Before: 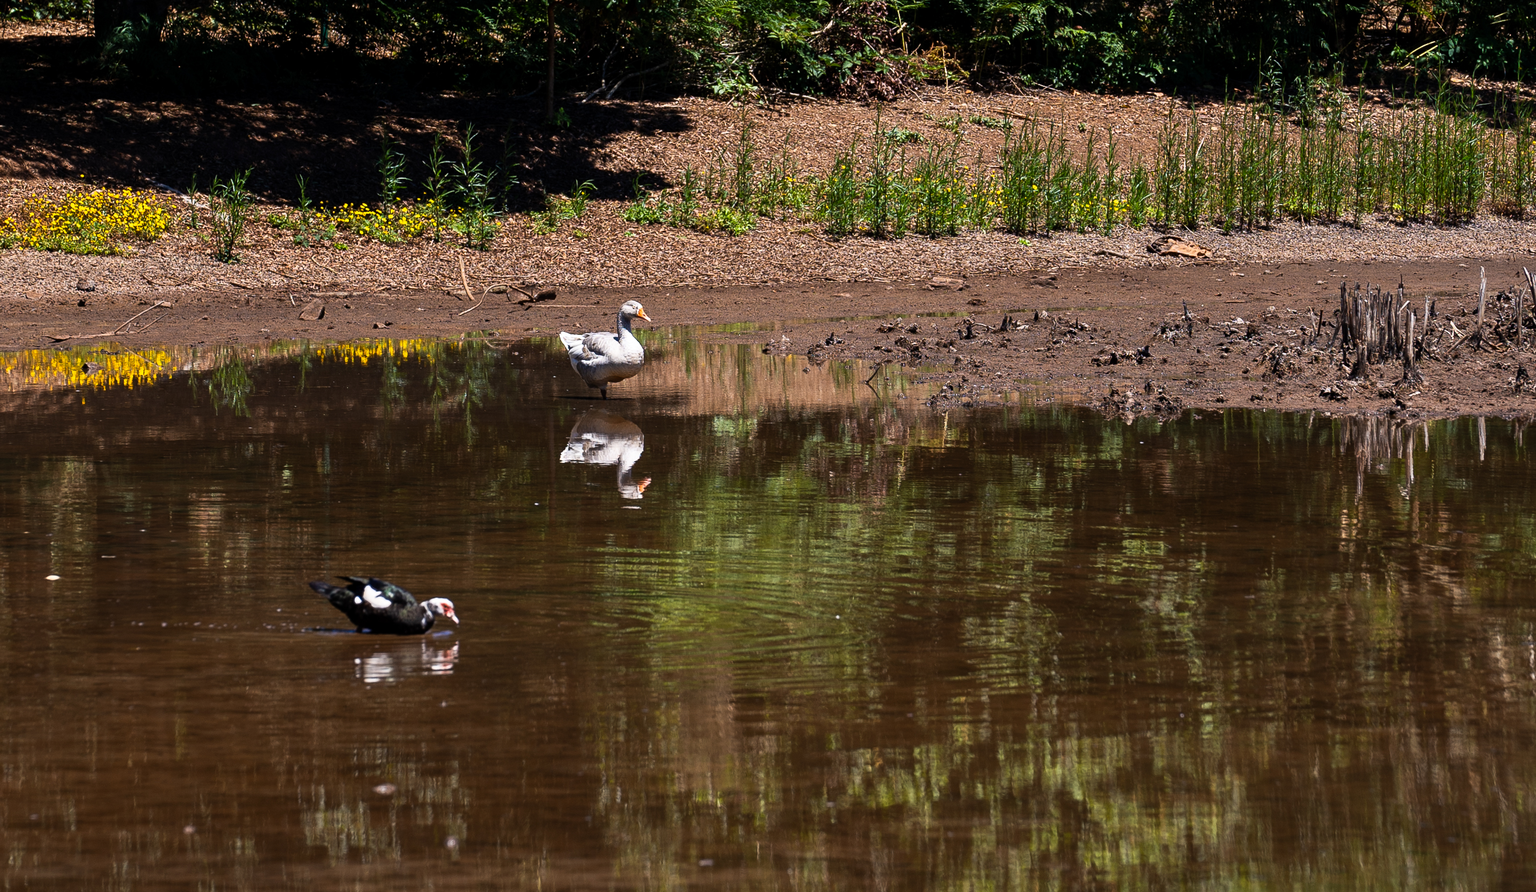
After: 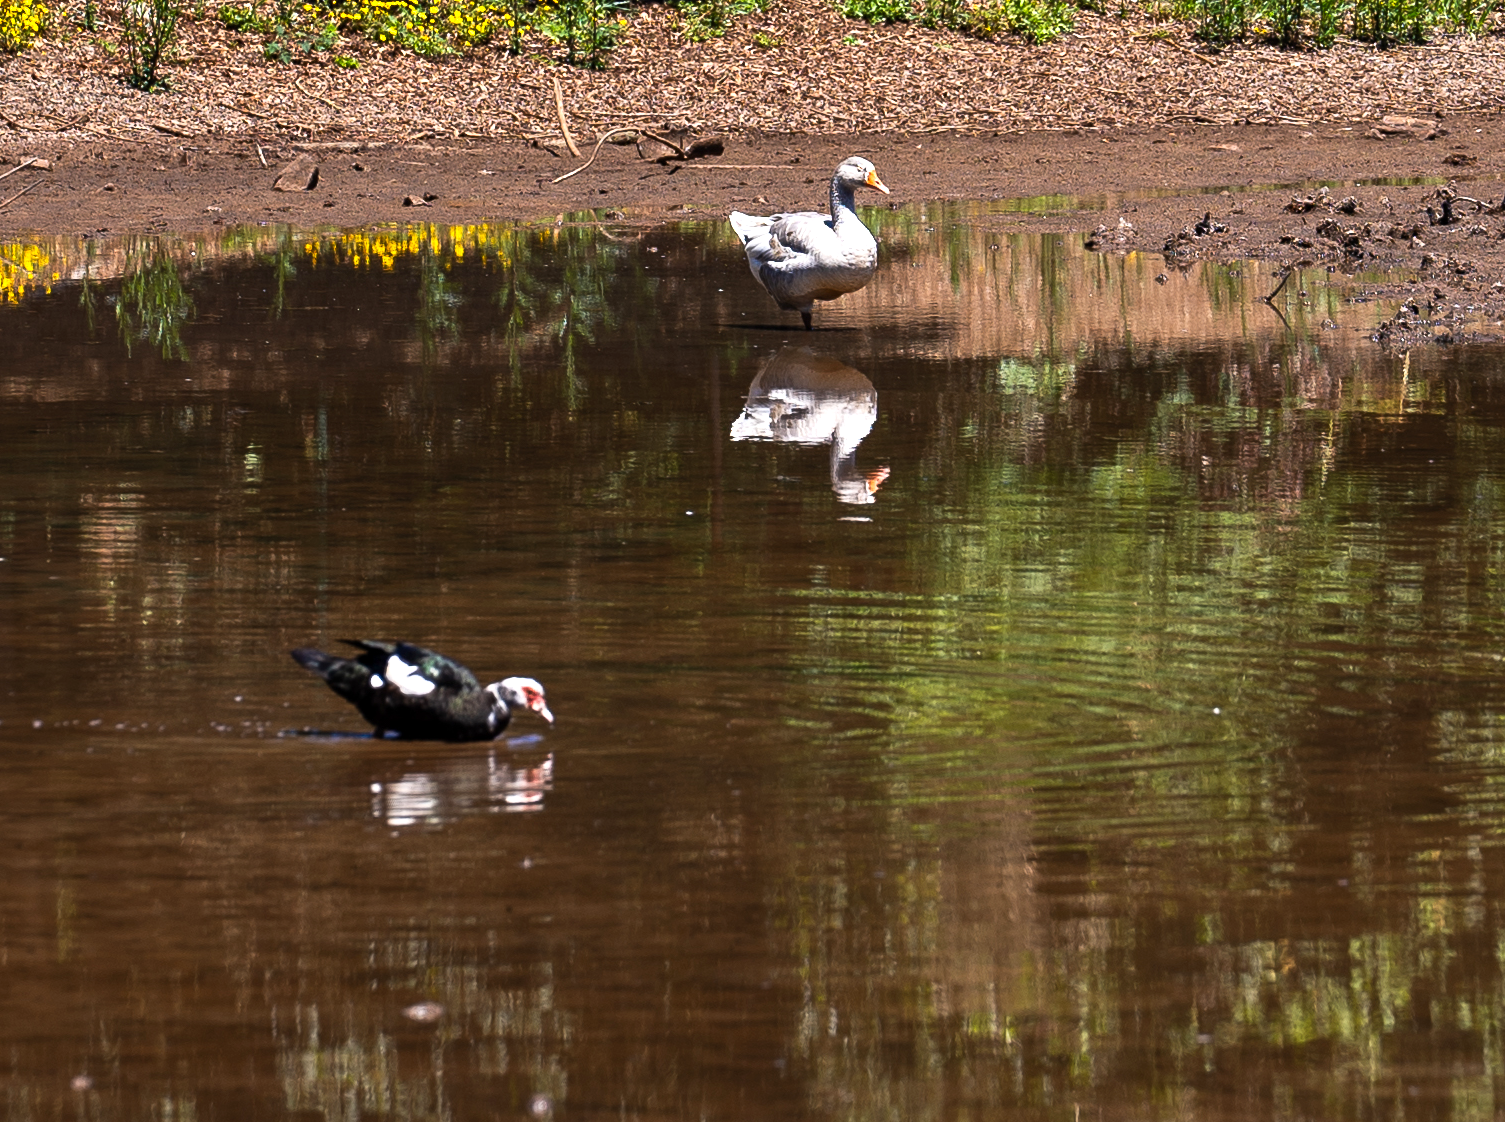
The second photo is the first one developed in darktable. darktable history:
crop: left 9.331%, top 23.668%, right 34.699%, bottom 4.4%
exposure: exposure 0.372 EV, compensate highlight preservation false
